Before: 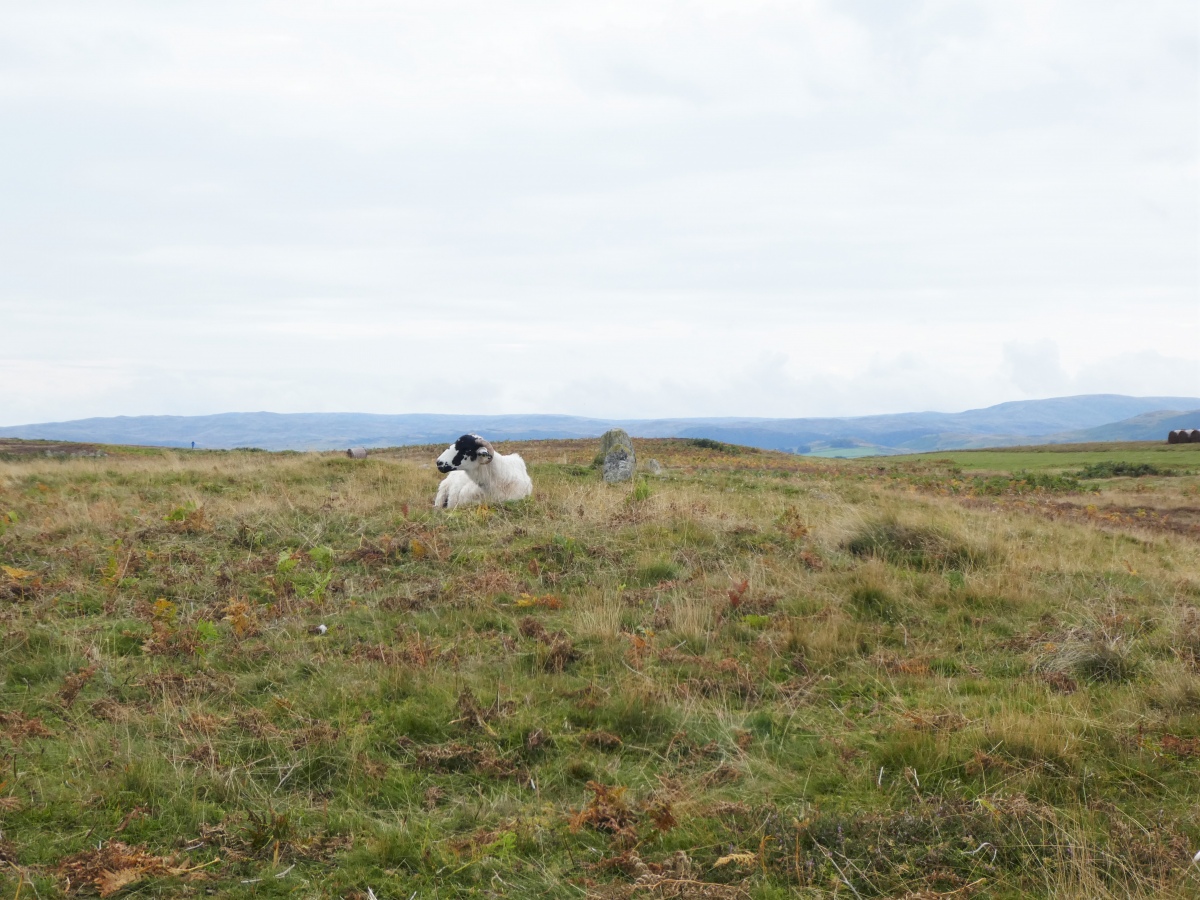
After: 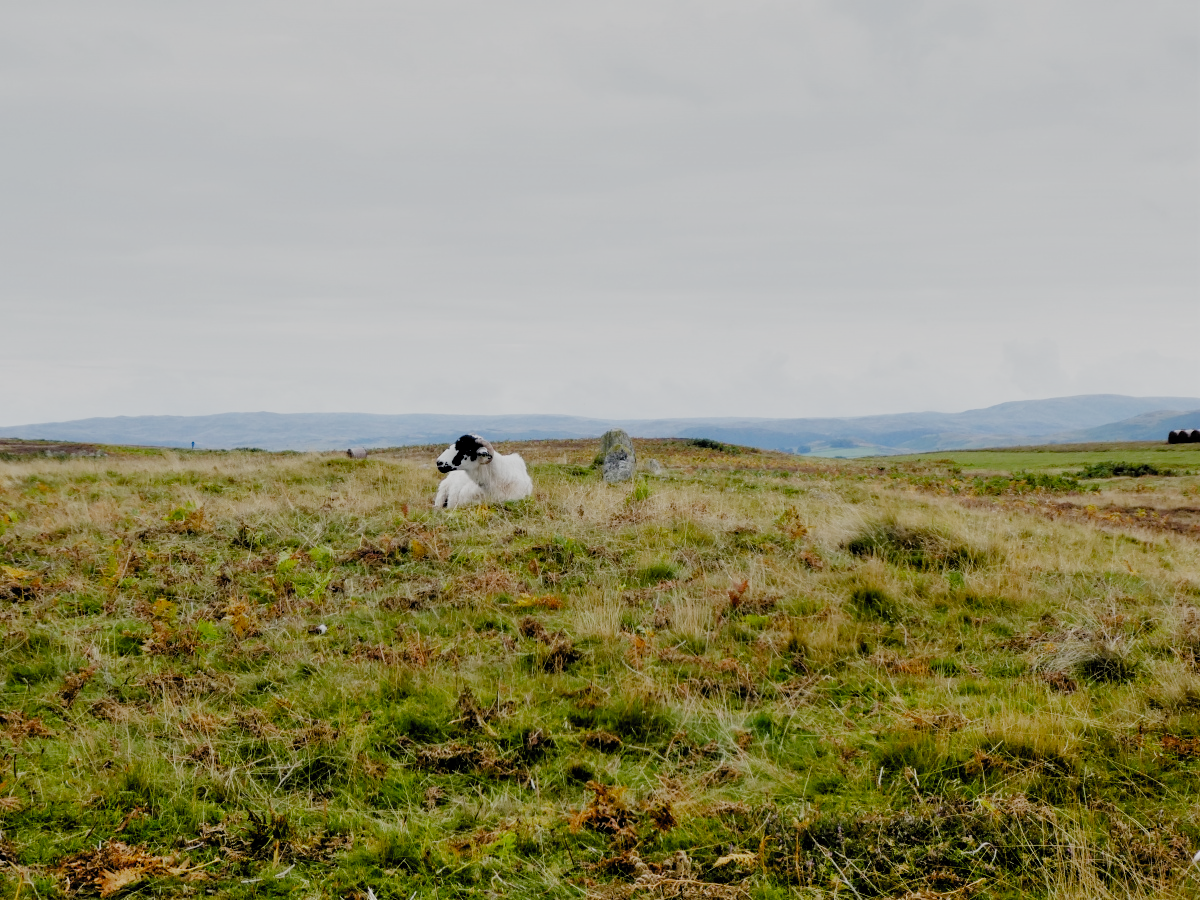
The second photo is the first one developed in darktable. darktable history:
exposure: compensate highlight preservation false
filmic rgb: black relative exposure -2.85 EV, white relative exposure 4.56 EV, hardness 1.77, contrast 1.25, preserve chrominance no, color science v5 (2021)
shadows and highlights: low approximation 0.01, soften with gaussian
